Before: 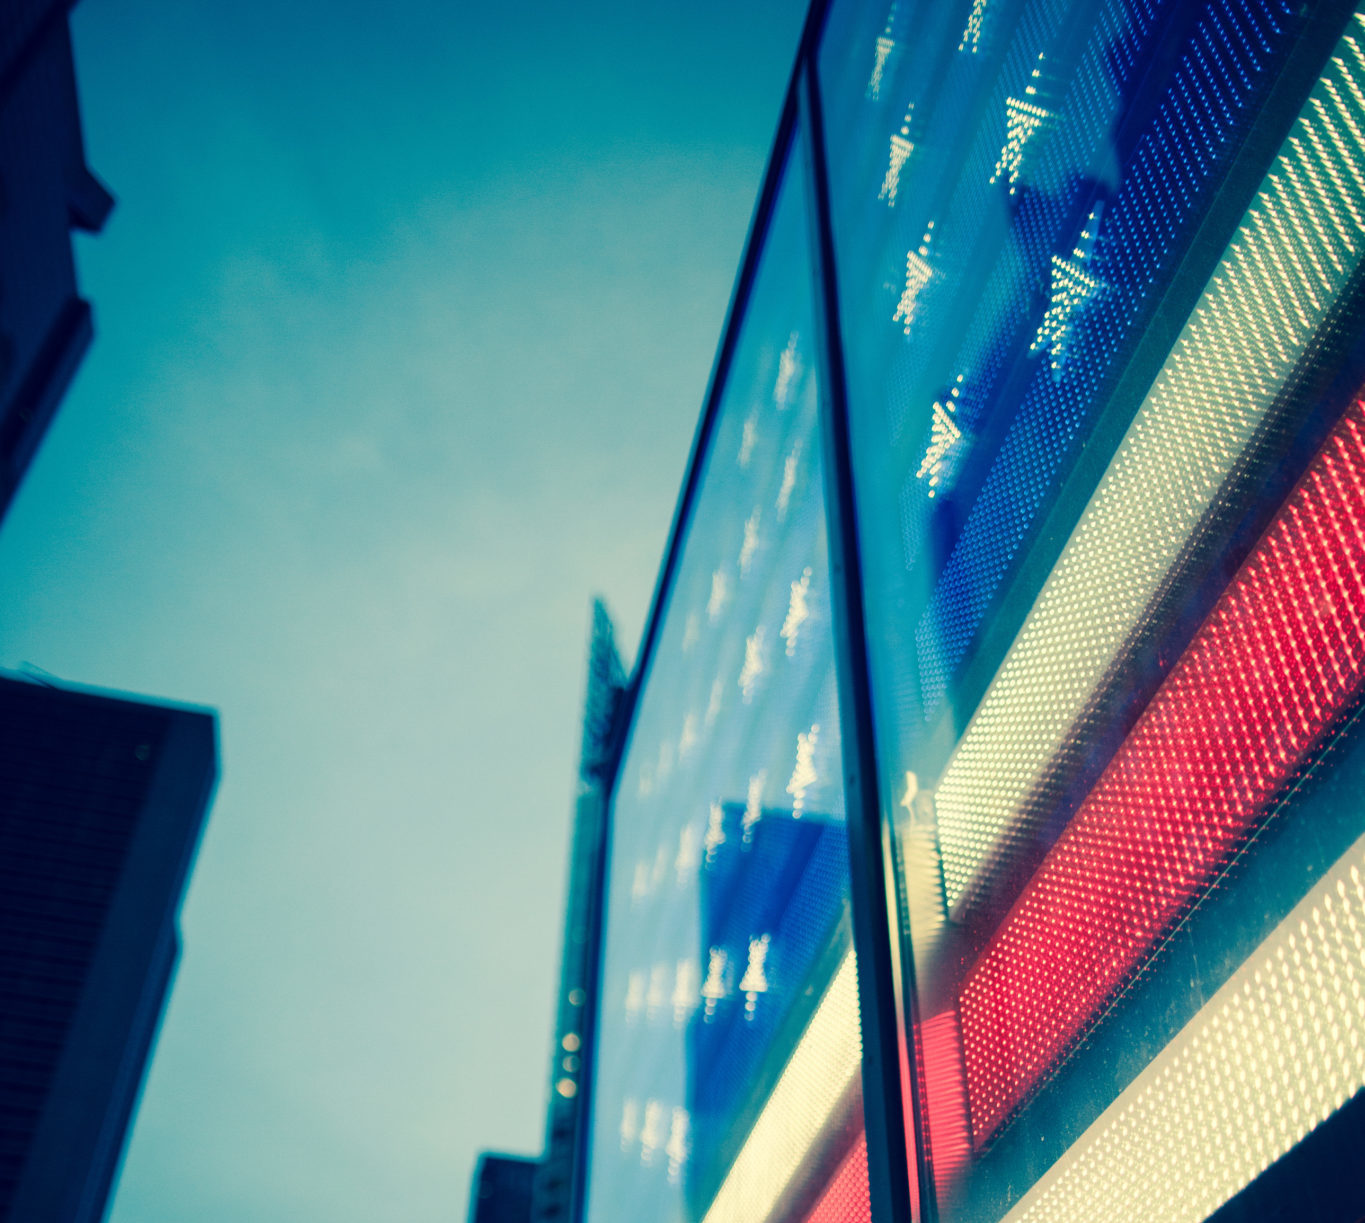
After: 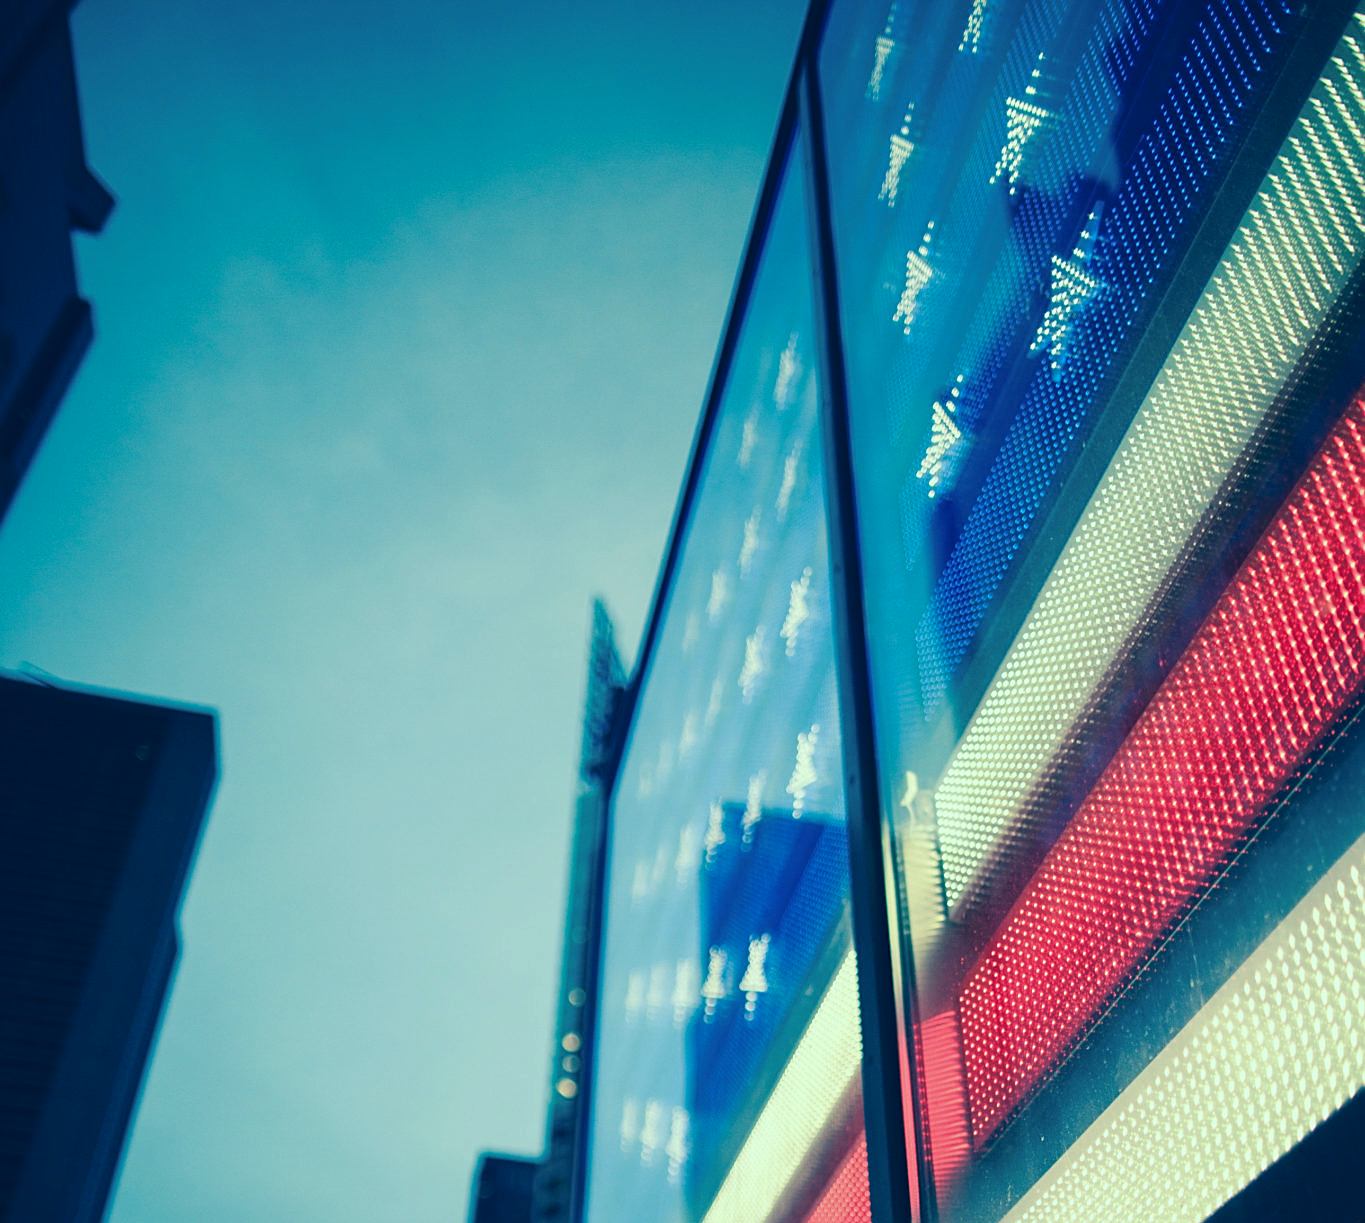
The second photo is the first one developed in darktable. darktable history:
color balance: lift [1.003, 0.993, 1.001, 1.007], gamma [1.018, 1.072, 0.959, 0.928], gain [0.974, 0.873, 1.031, 1.127]
sharpen: on, module defaults
